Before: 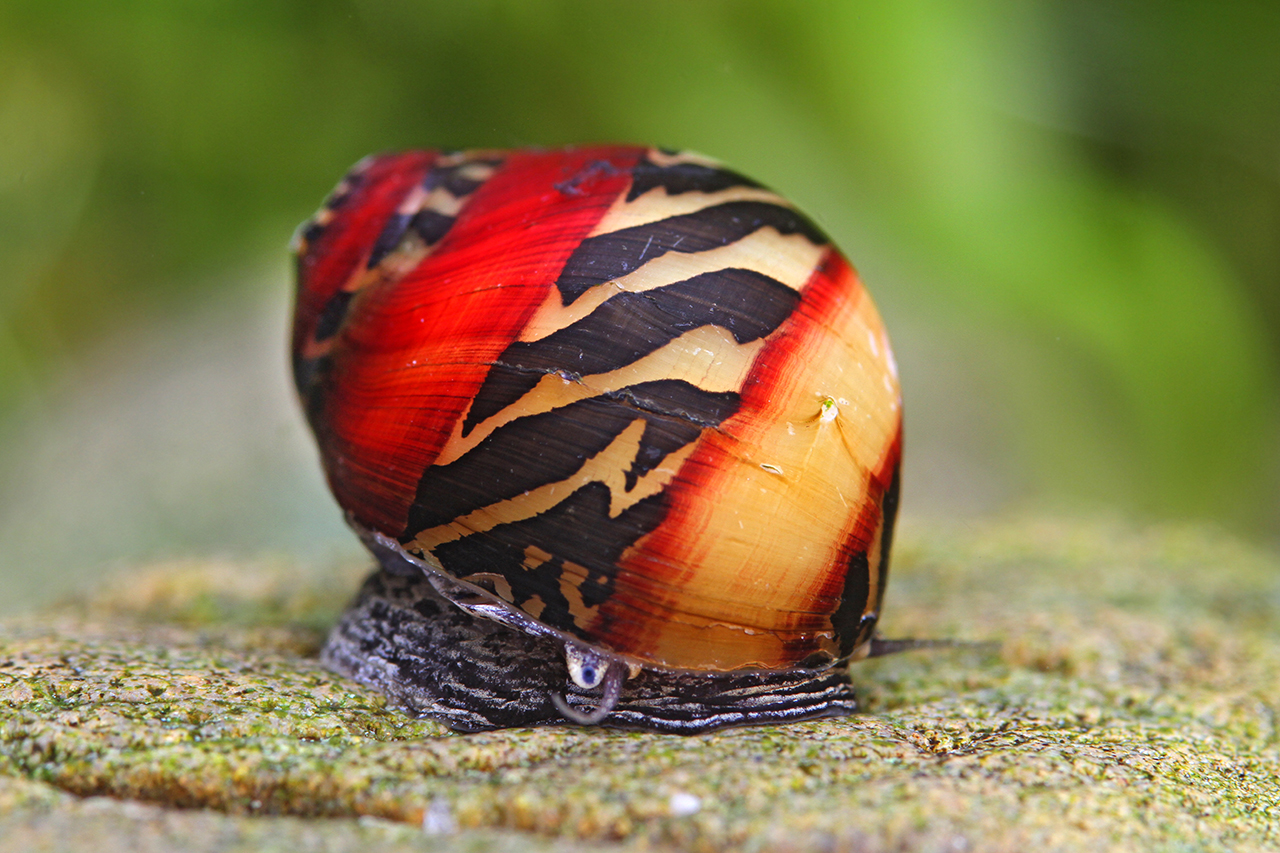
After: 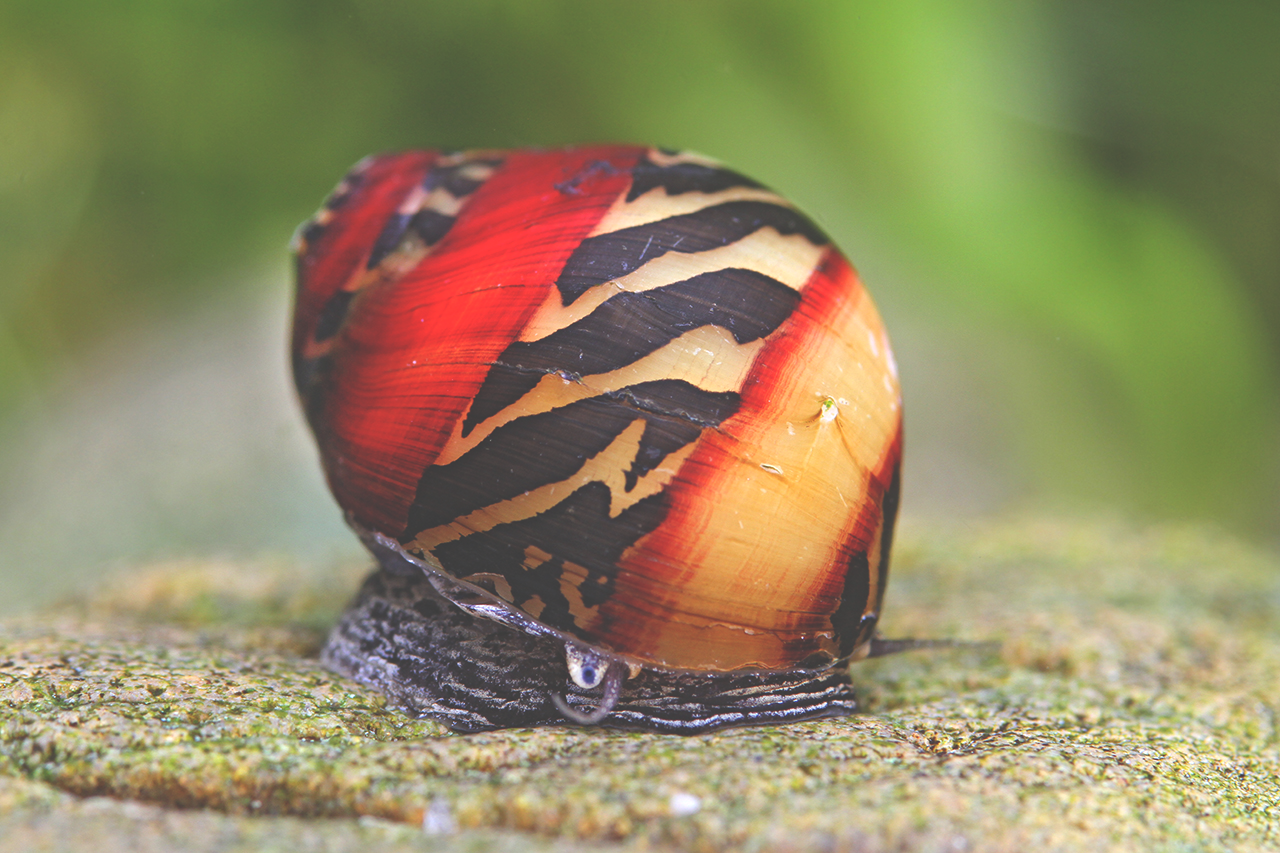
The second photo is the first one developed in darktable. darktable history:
exposure: black level correction -0.041, exposure 0.062 EV, compensate exposure bias true, compensate highlight preservation false
